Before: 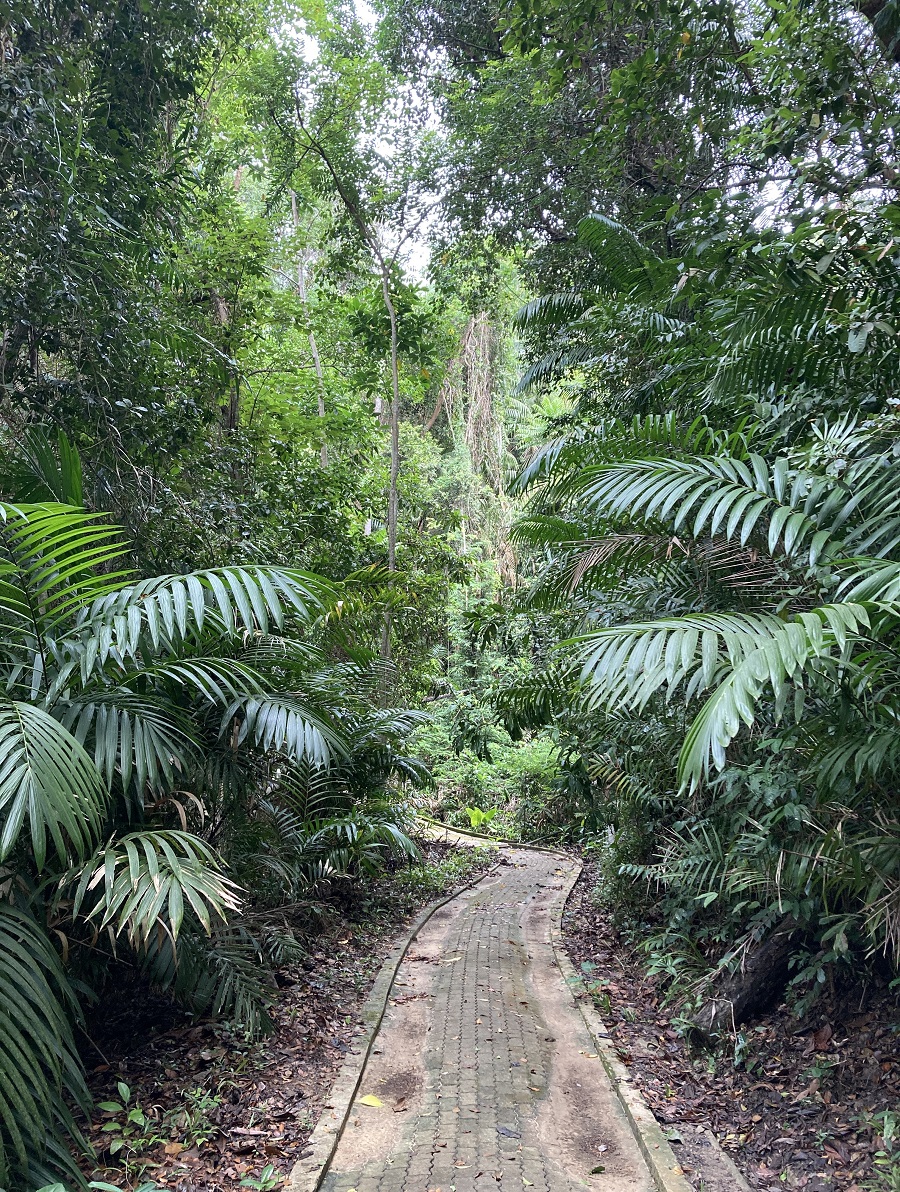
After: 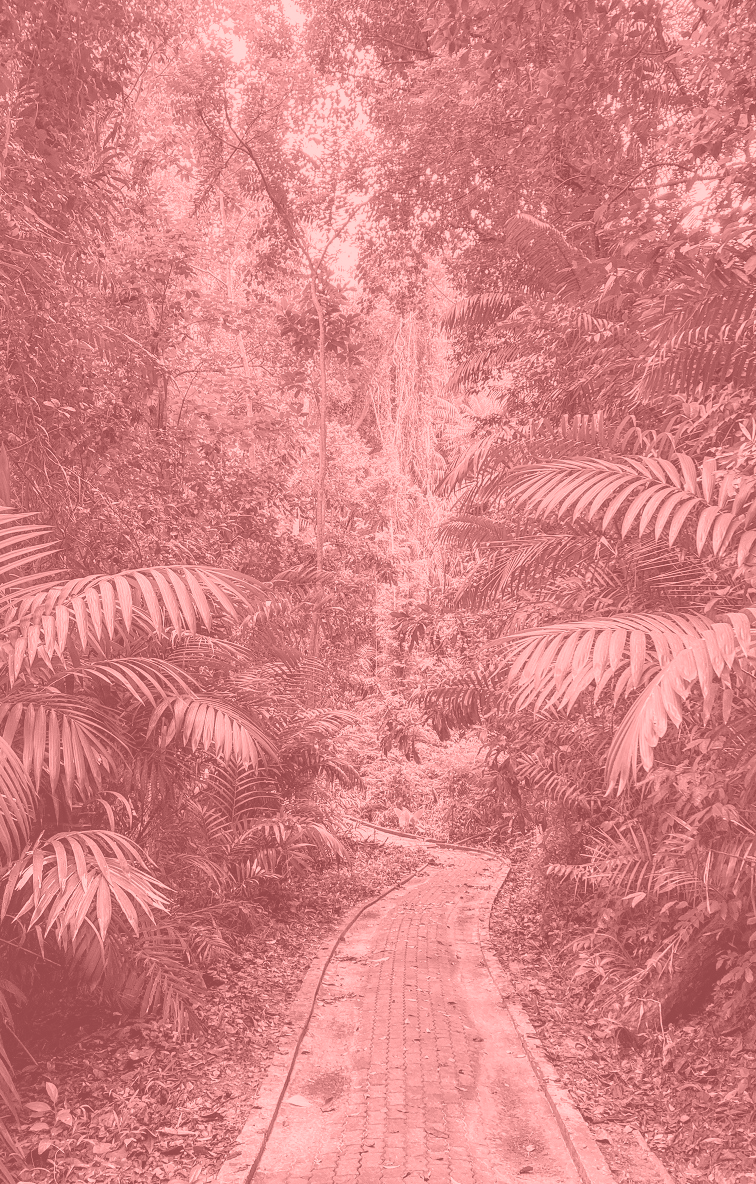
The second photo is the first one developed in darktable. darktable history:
crop: left 8.026%, right 7.374%
local contrast: on, module defaults
color balance rgb: perceptual saturation grading › global saturation 20%, global vibrance 20%
color calibration: illuminant custom, x 0.368, y 0.373, temperature 4330.32 K
colorize: saturation 51%, source mix 50.67%, lightness 50.67%
